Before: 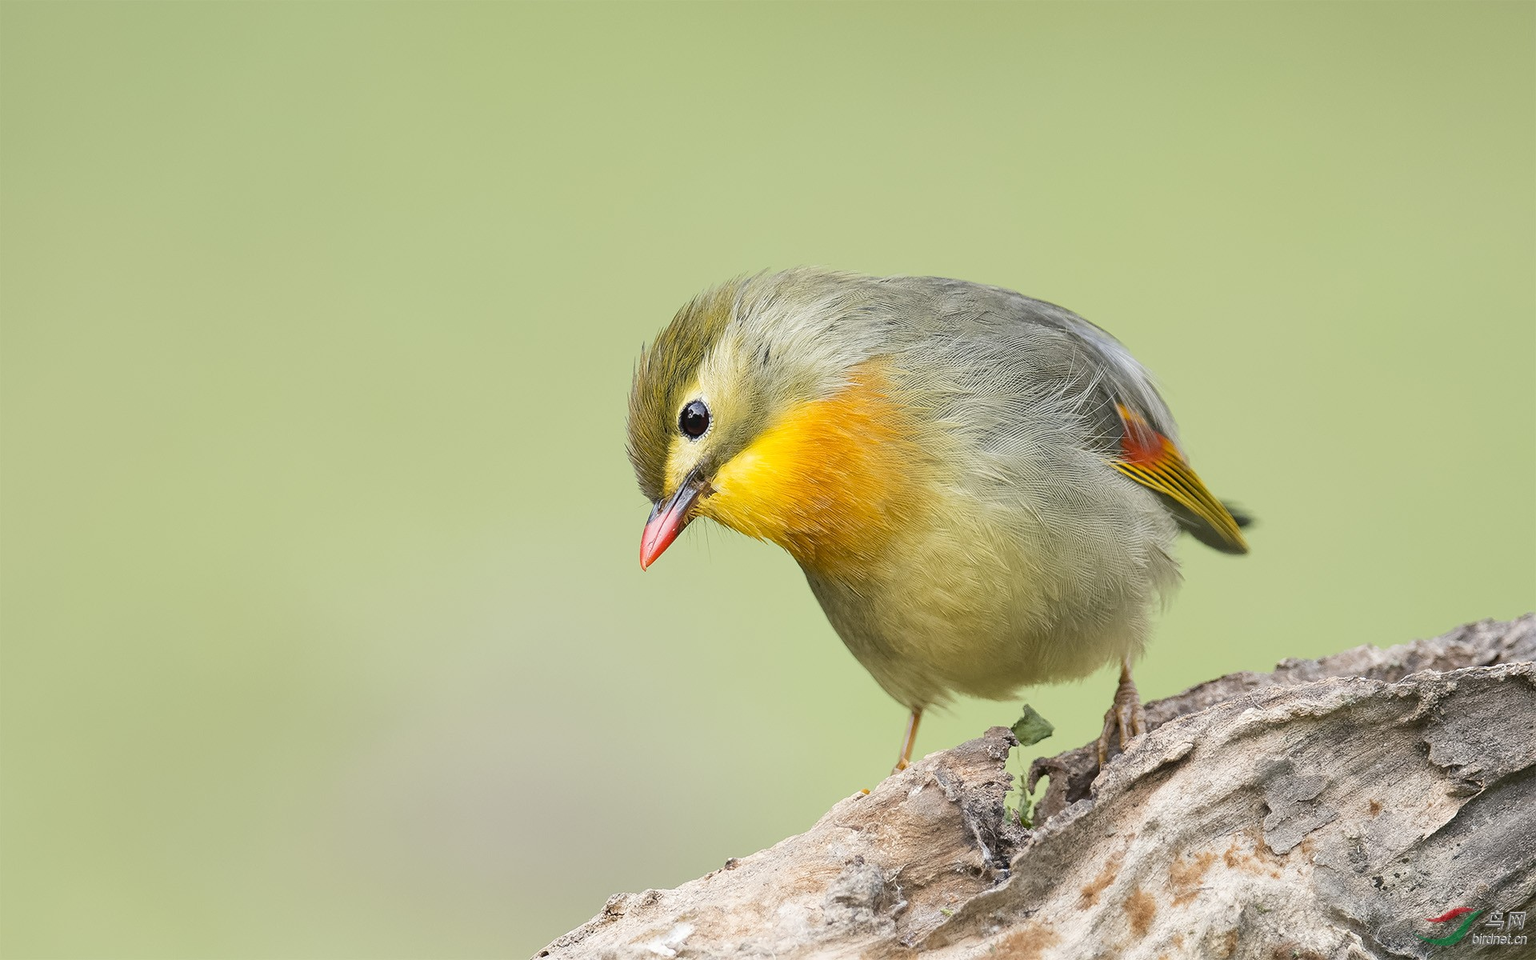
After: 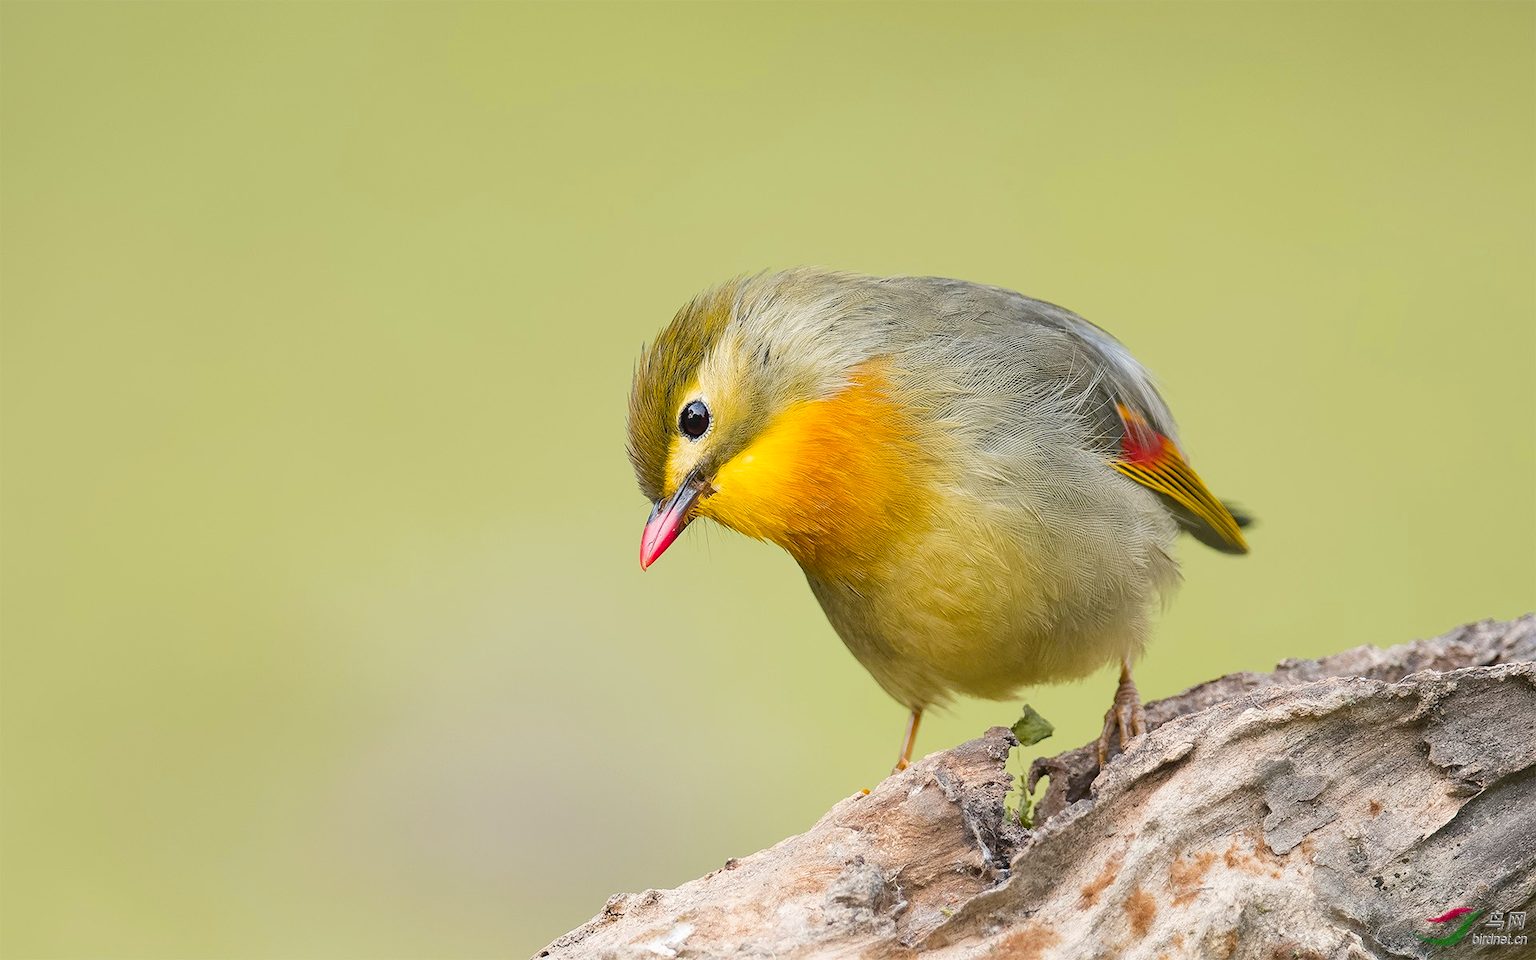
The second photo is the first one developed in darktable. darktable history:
color balance rgb: perceptual saturation grading › global saturation 31.164%, hue shift -8.68°
